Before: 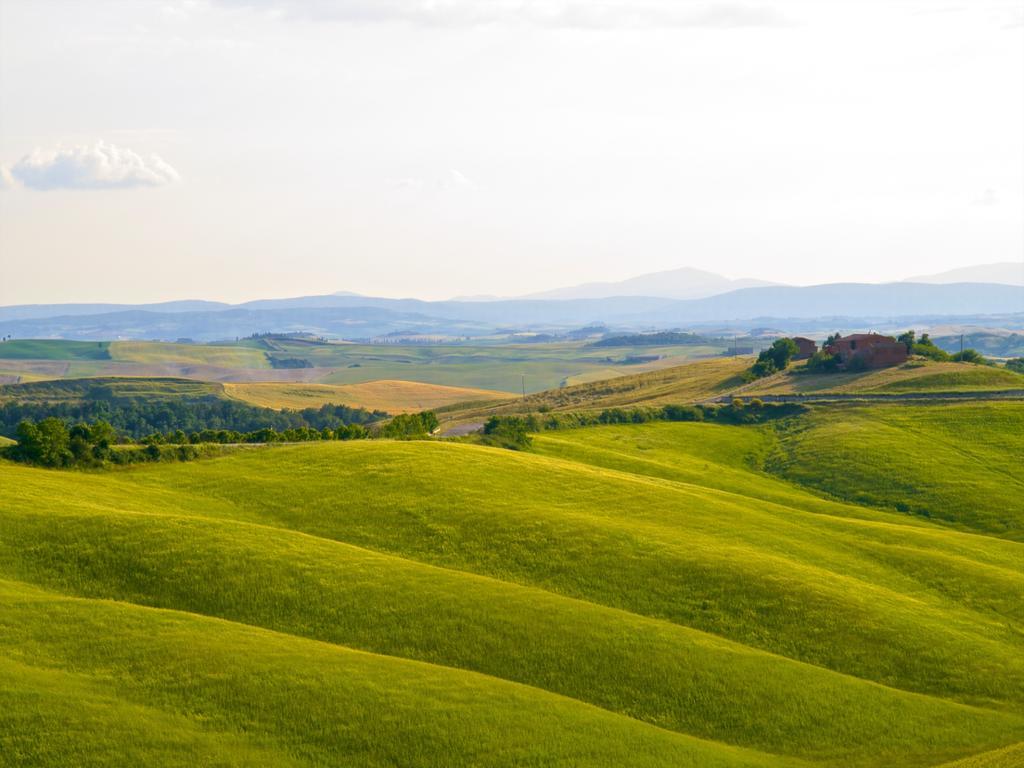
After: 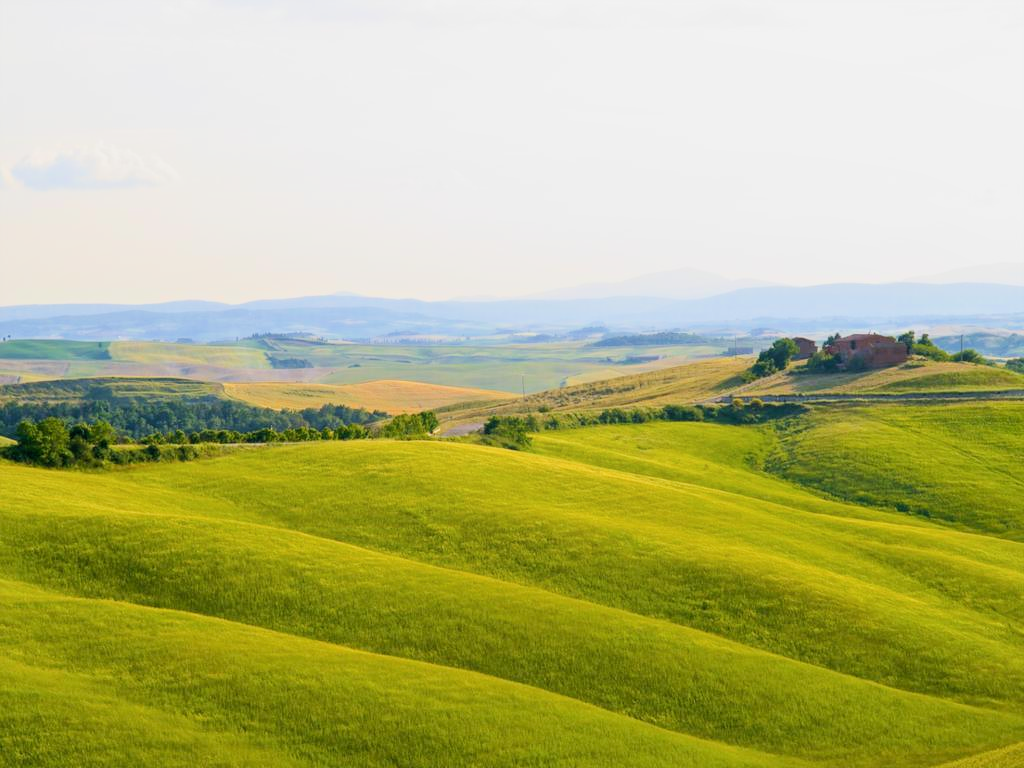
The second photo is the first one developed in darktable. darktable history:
exposure: exposure 0.6 EV, compensate highlight preservation false
shadows and highlights: shadows 0, highlights 40
filmic rgb: black relative exposure -7.65 EV, white relative exposure 4.56 EV, hardness 3.61, color science v6 (2022)
